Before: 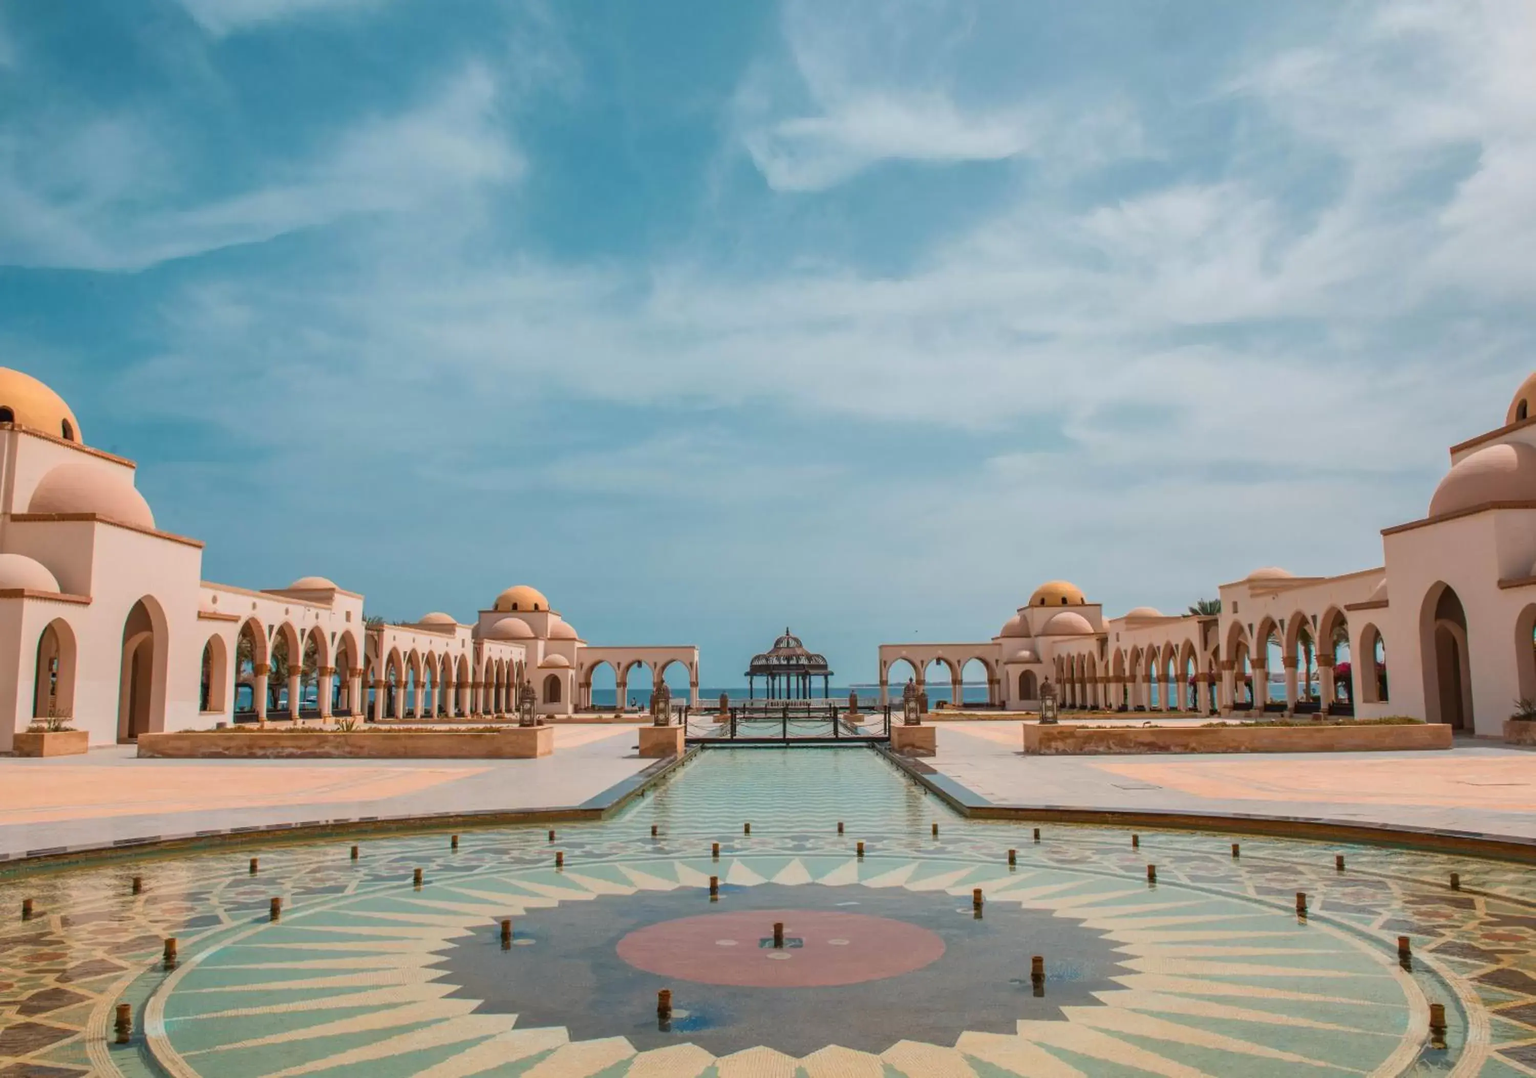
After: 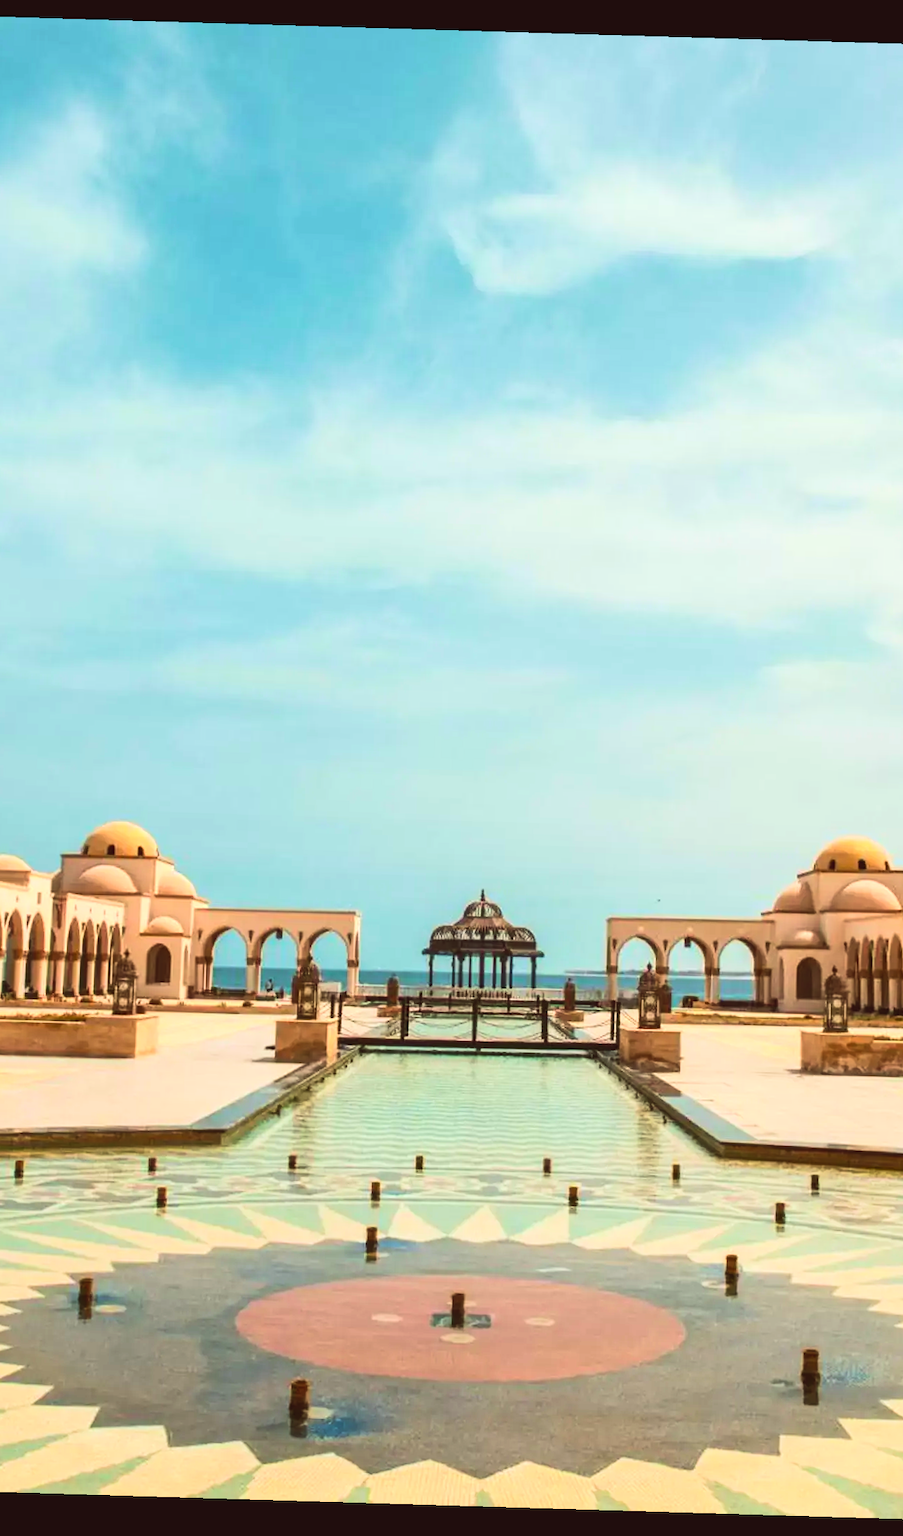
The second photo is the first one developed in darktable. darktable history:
crop: left 28.583%, right 29.231%
rotate and perspective: rotation 1.72°, automatic cropping off
color balance: lift [1.005, 1.002, 0.998, 0.998], gamma [1, 1.021, 1.02, 0.979], gain [0.923, 1.066, 1.056, 0.934]
tone equalizer: -8 EV -0.75 EV, -7 EV -0.7 EV, -6 EV -0.6 EV, -5 EV -0.4 EV, -3 EV 0.4 EV, -2 EV 0.6 EV, -1 EV 0.7 EV, +0 EV 0.75 EV, edges refinement/feathering 500, mask exposure compensation -1.57 EV, preserve details no
contrast brightness saturation: contrast 0.2, brightness 0.16, saturation 0.22
velvia: on, module defaults
